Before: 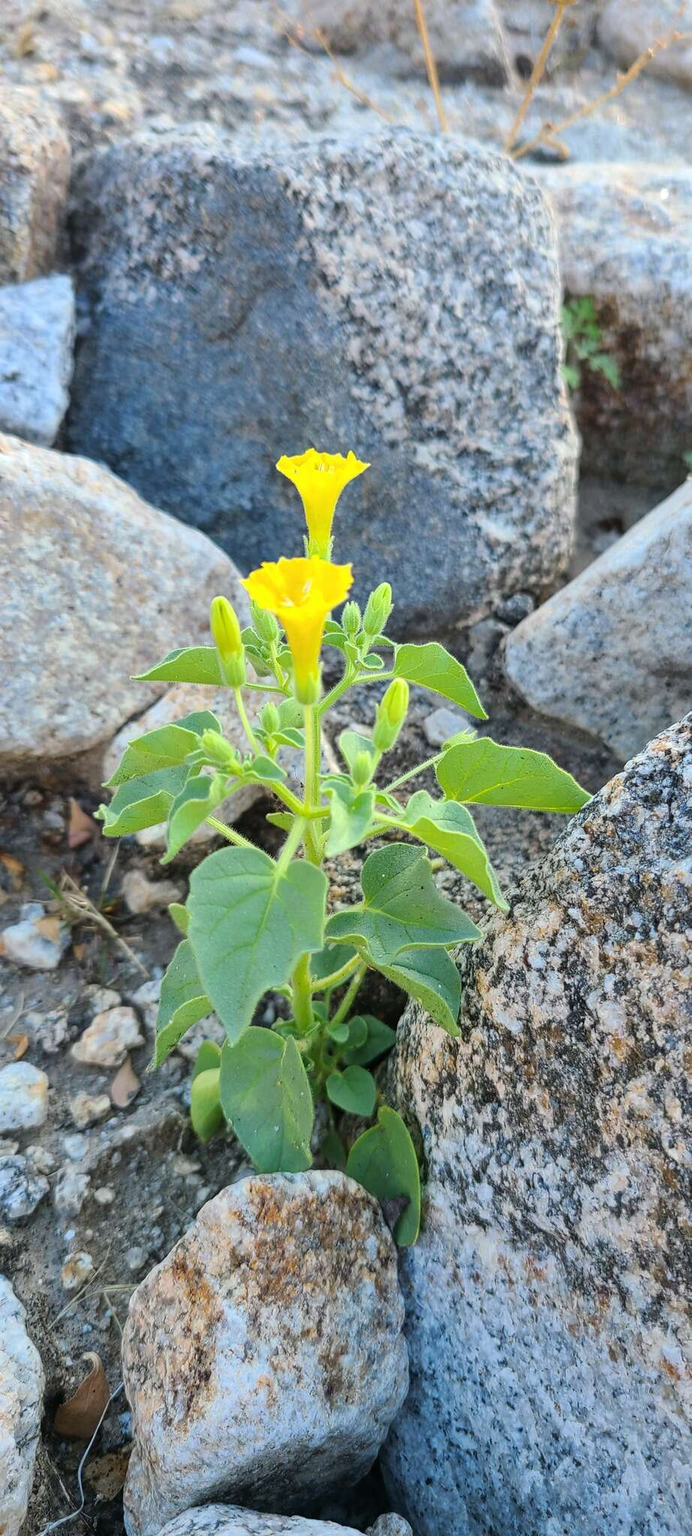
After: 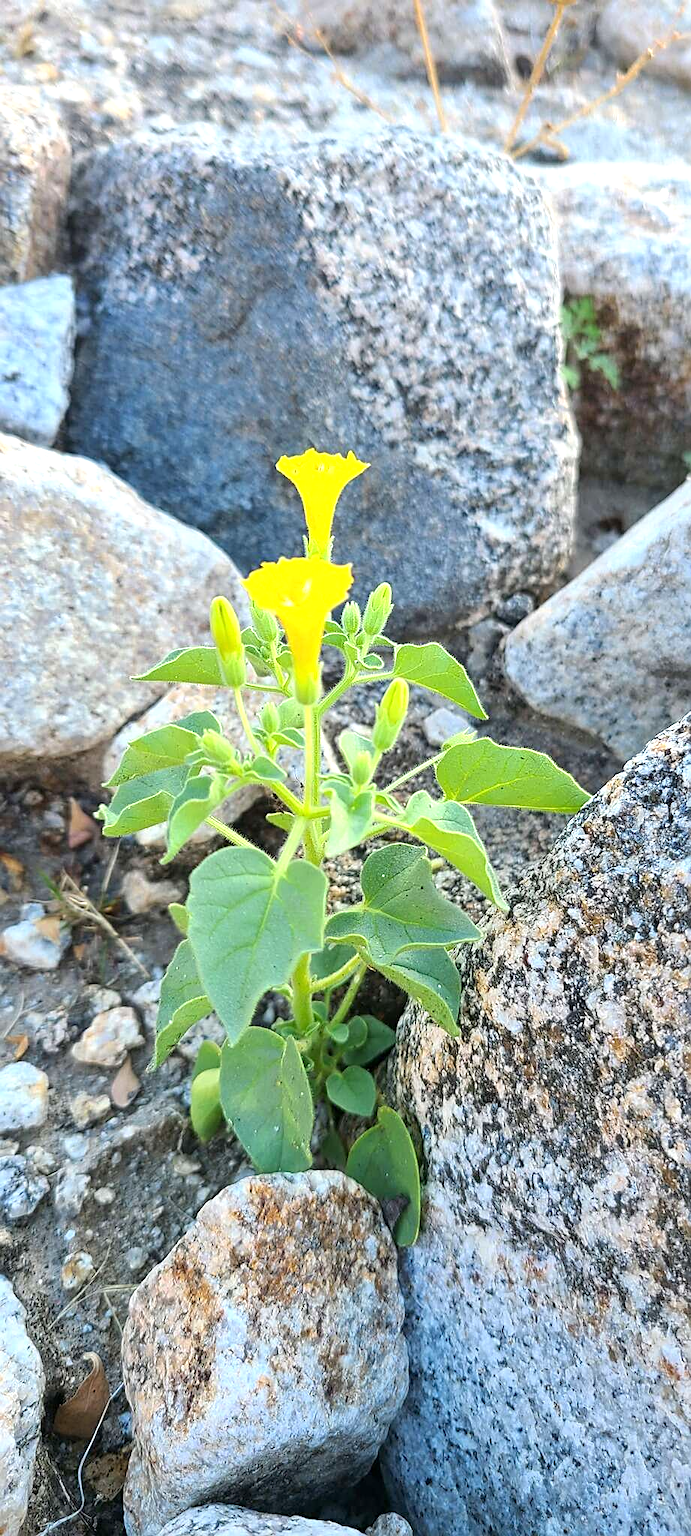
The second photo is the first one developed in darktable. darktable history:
sharpen: on, module defaults
exposure: black level correction 0.001, exposure 0.5 EV, compensate highlight preservation false
